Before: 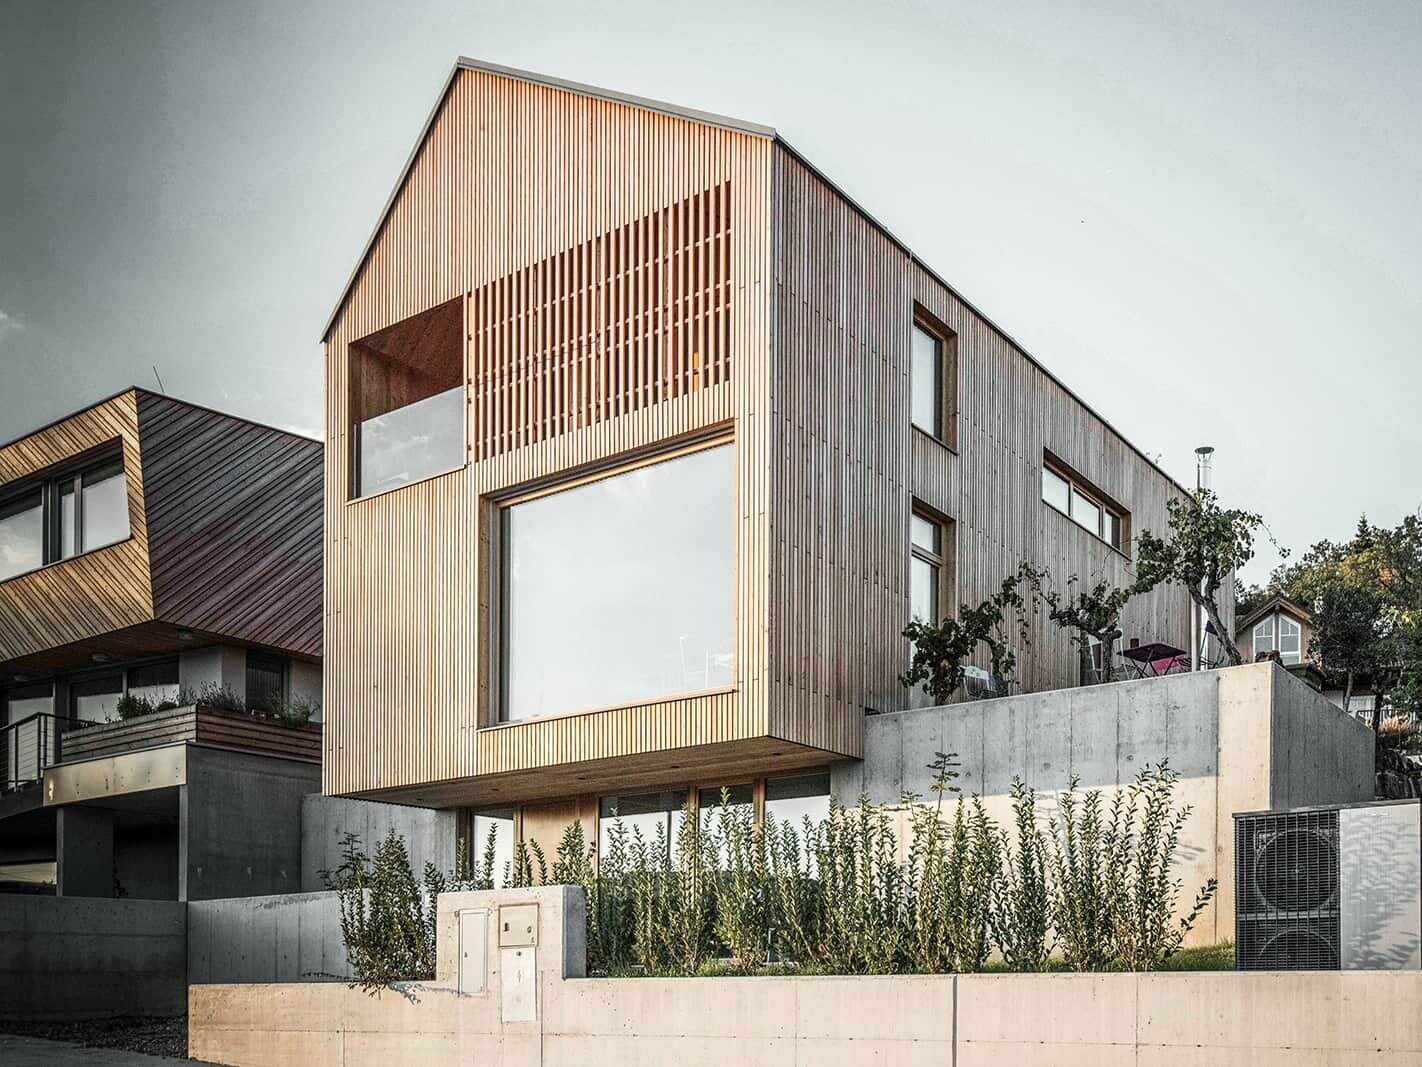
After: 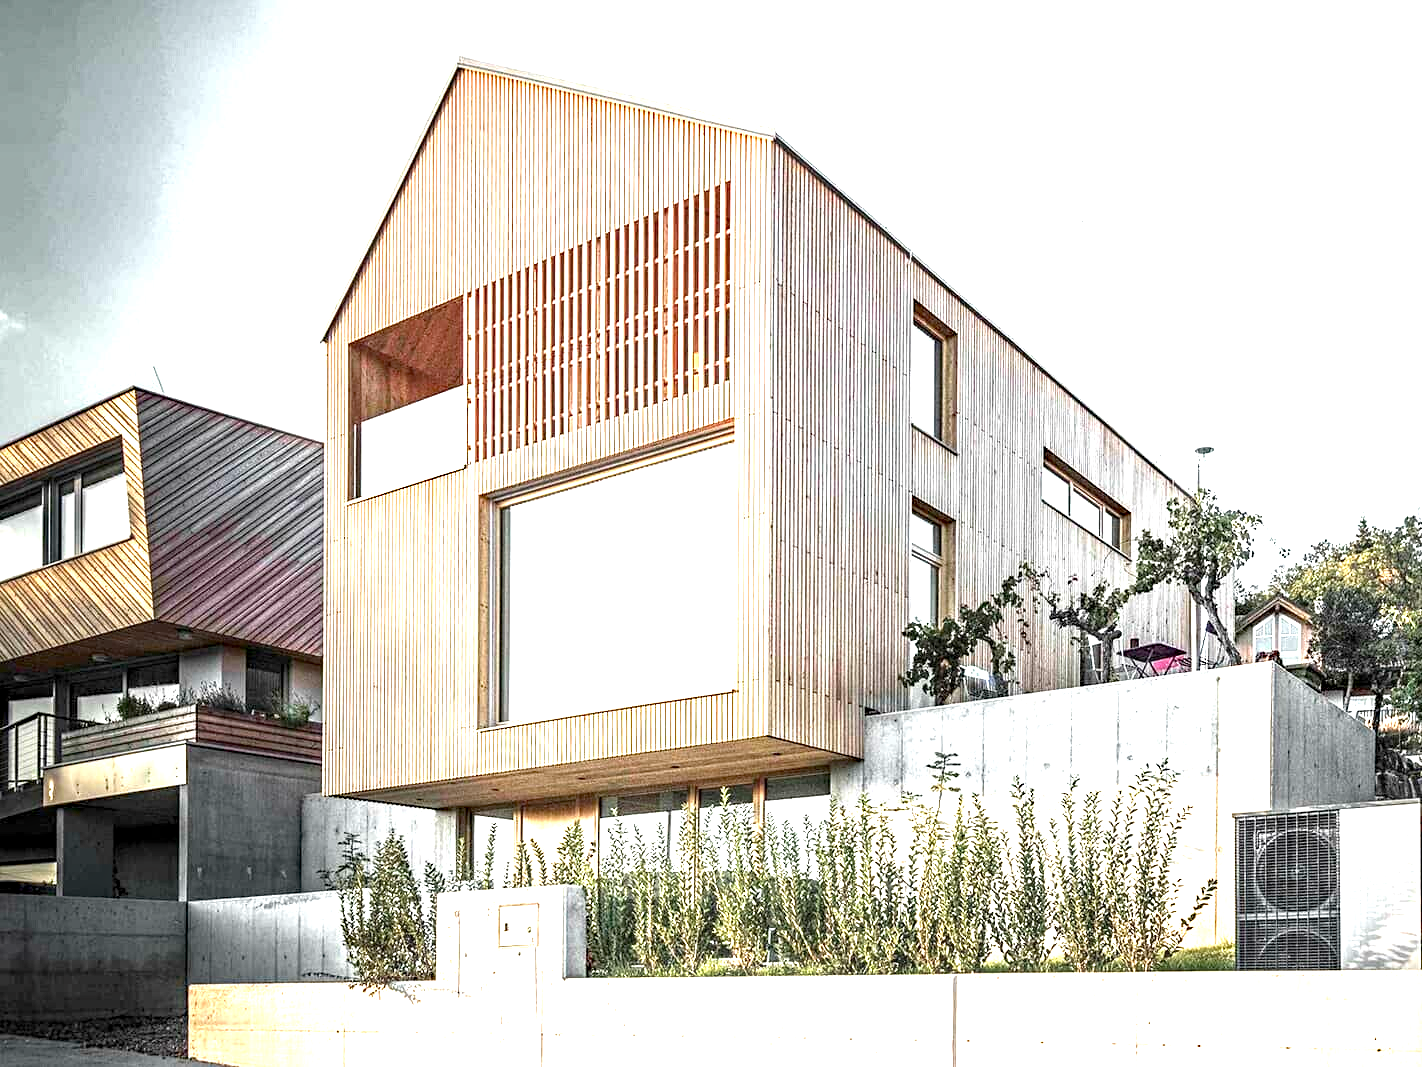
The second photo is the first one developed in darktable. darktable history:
exposure: black level correction 0.001, exposure 1.728 EV, compensate exposure bias true, compensate highlight preservation false
haze removal: adaptive false
